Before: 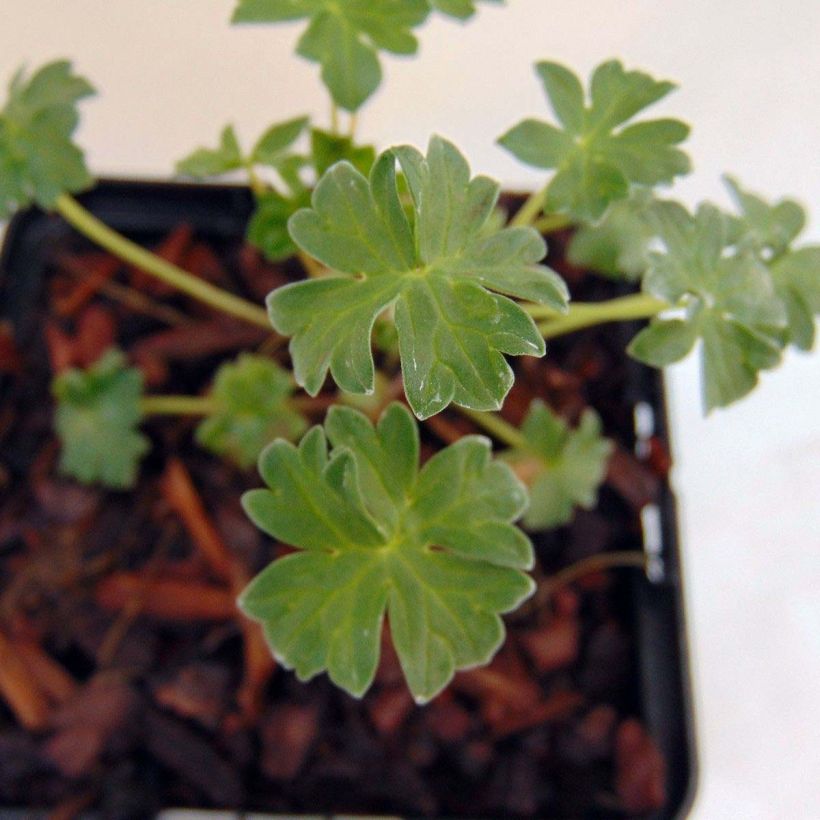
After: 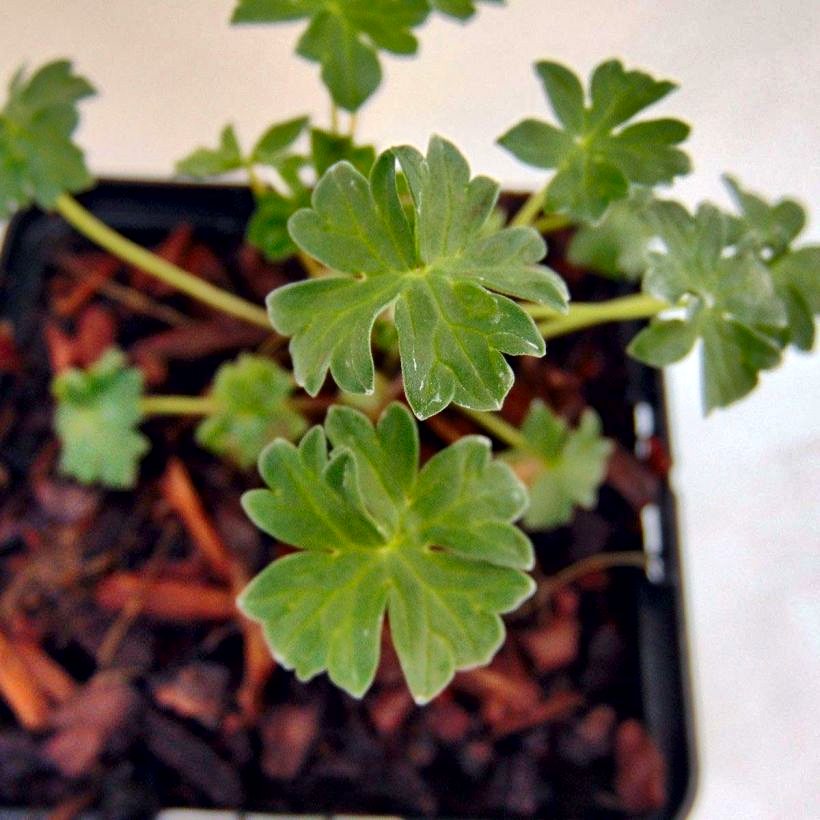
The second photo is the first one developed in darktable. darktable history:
local contrast: mode bilateral grid, contrast 26, coarseness 60, detail 152%, midtone range 0.2
shadows and highlights: low approximation 0.01, soften with gaussian
contrast brightness saturation: saturation 0.178
